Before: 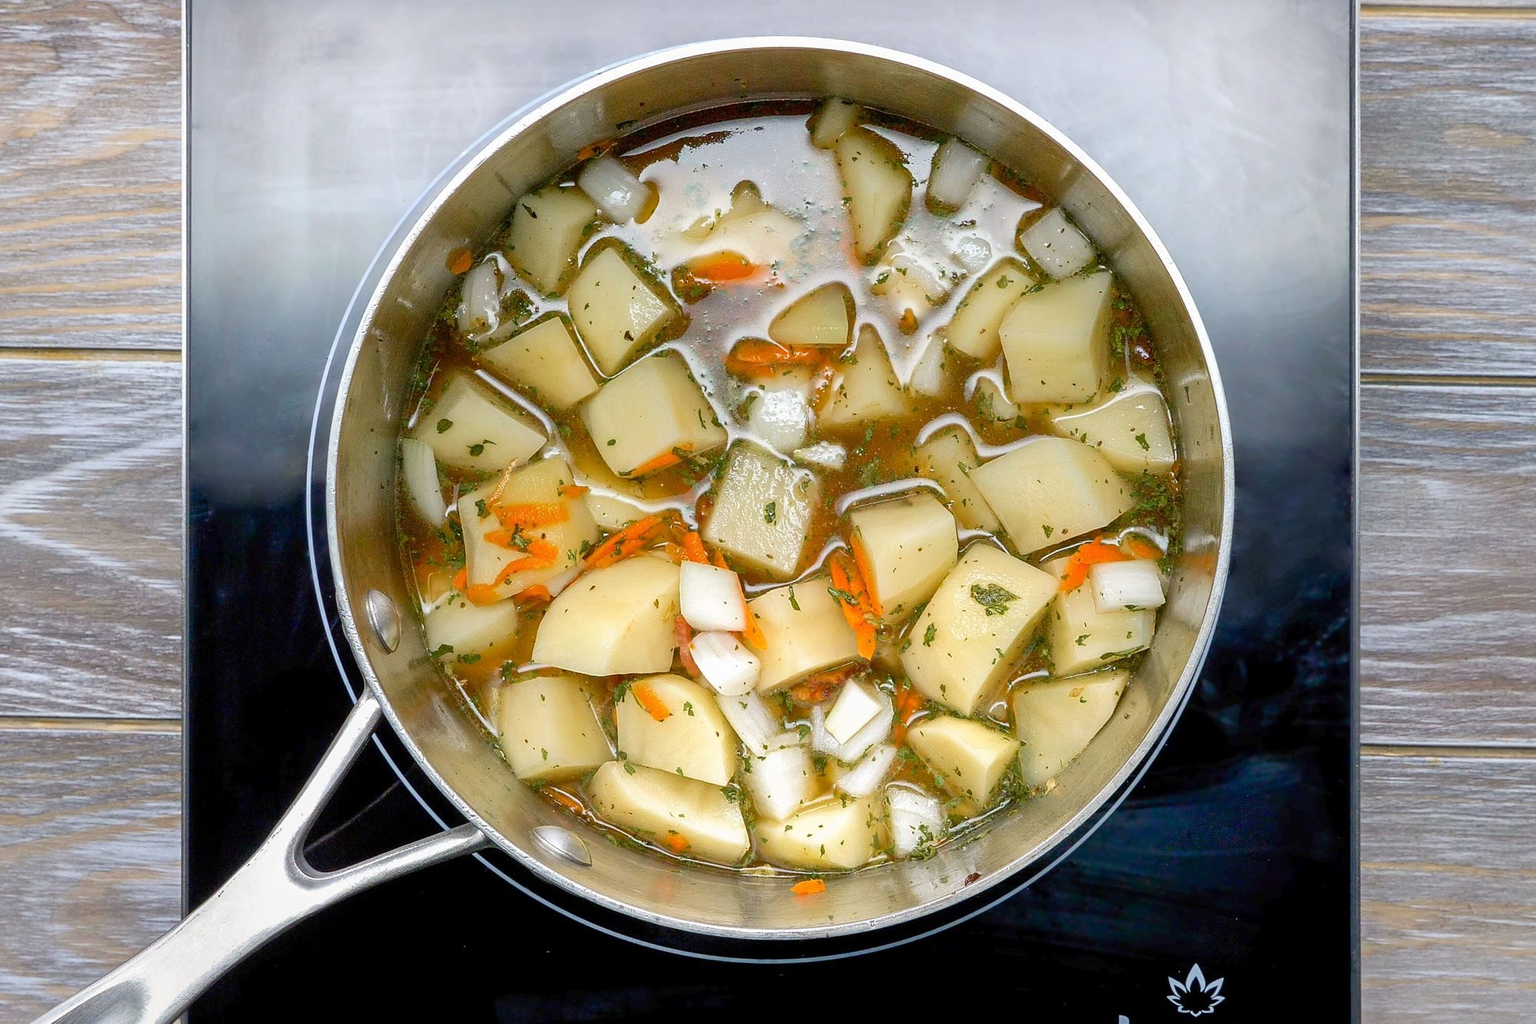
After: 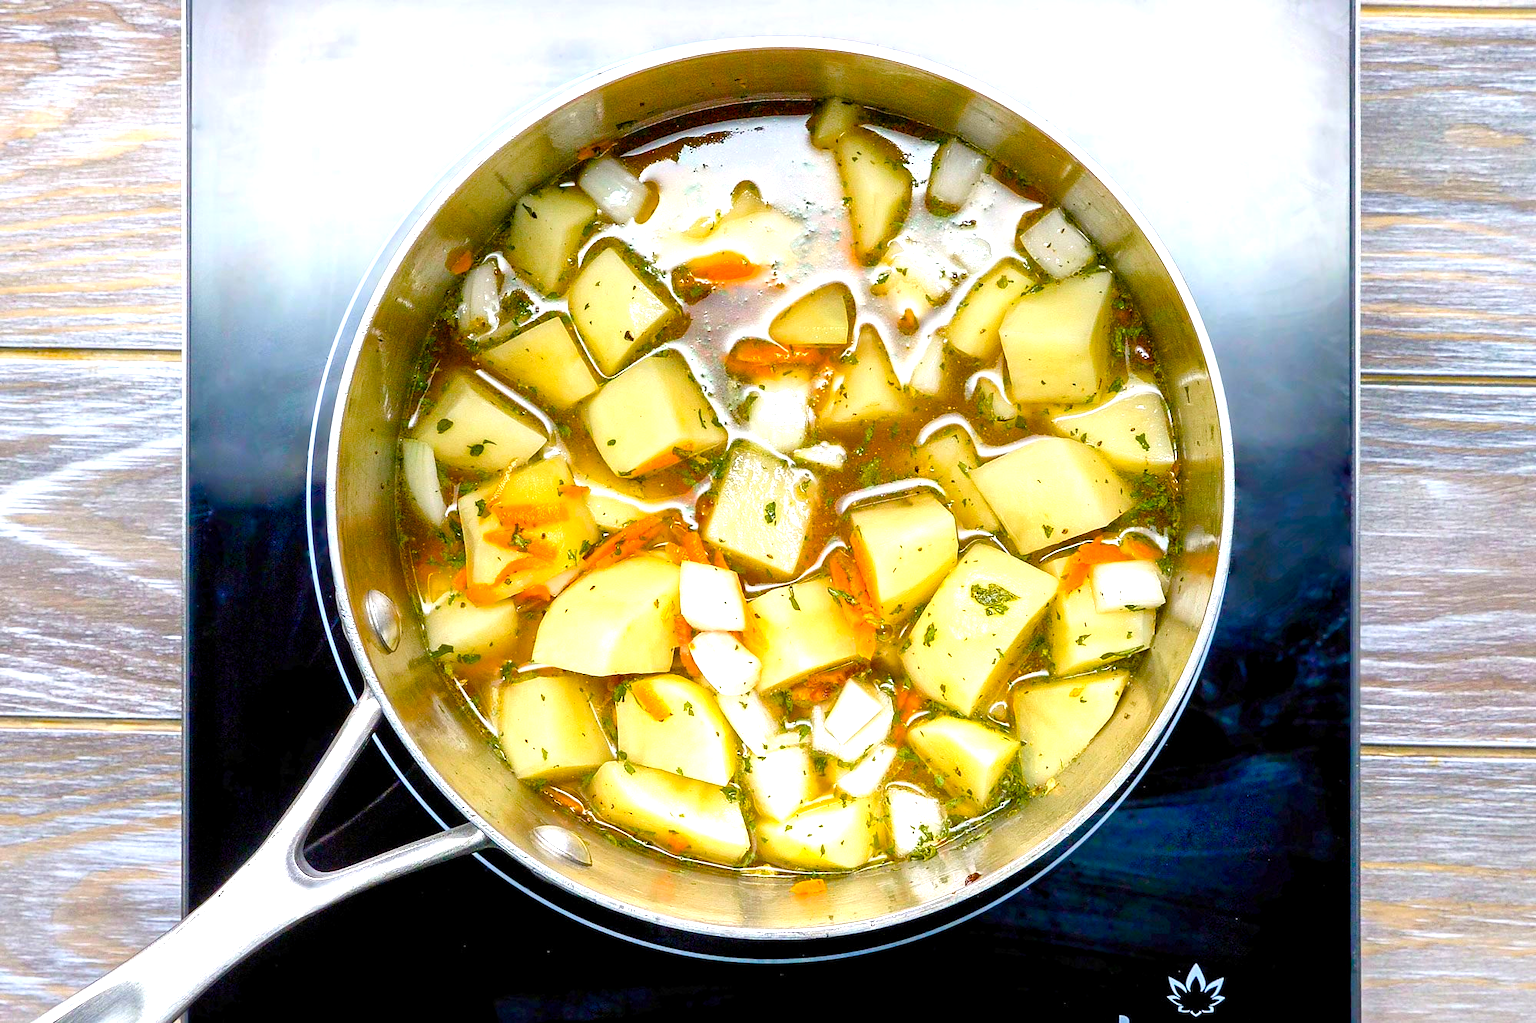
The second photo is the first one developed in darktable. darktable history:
exposure: black level correction 0.001, exposure 0.498 EV, compensate exposure bias true, compensate highlight preservation false
color balance rgb: perceptual saturation grading › global saturation 34.996%, perceptual saturation grading › highlights -25.635%, perceptual saturation grading › shadows 24.817%, perceptual brilliance grading › global brilliance 9.512%, global vibrance 34.279%
